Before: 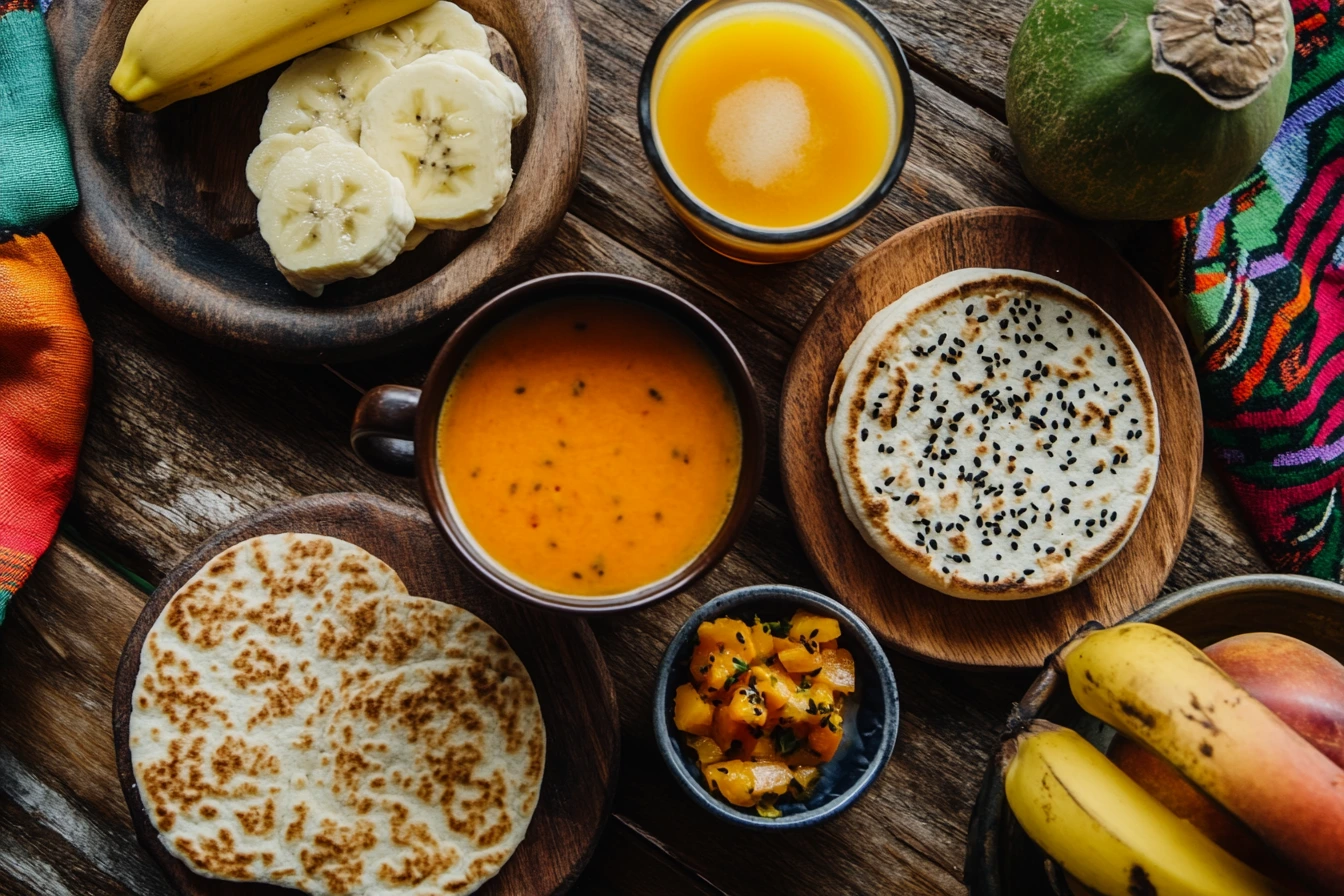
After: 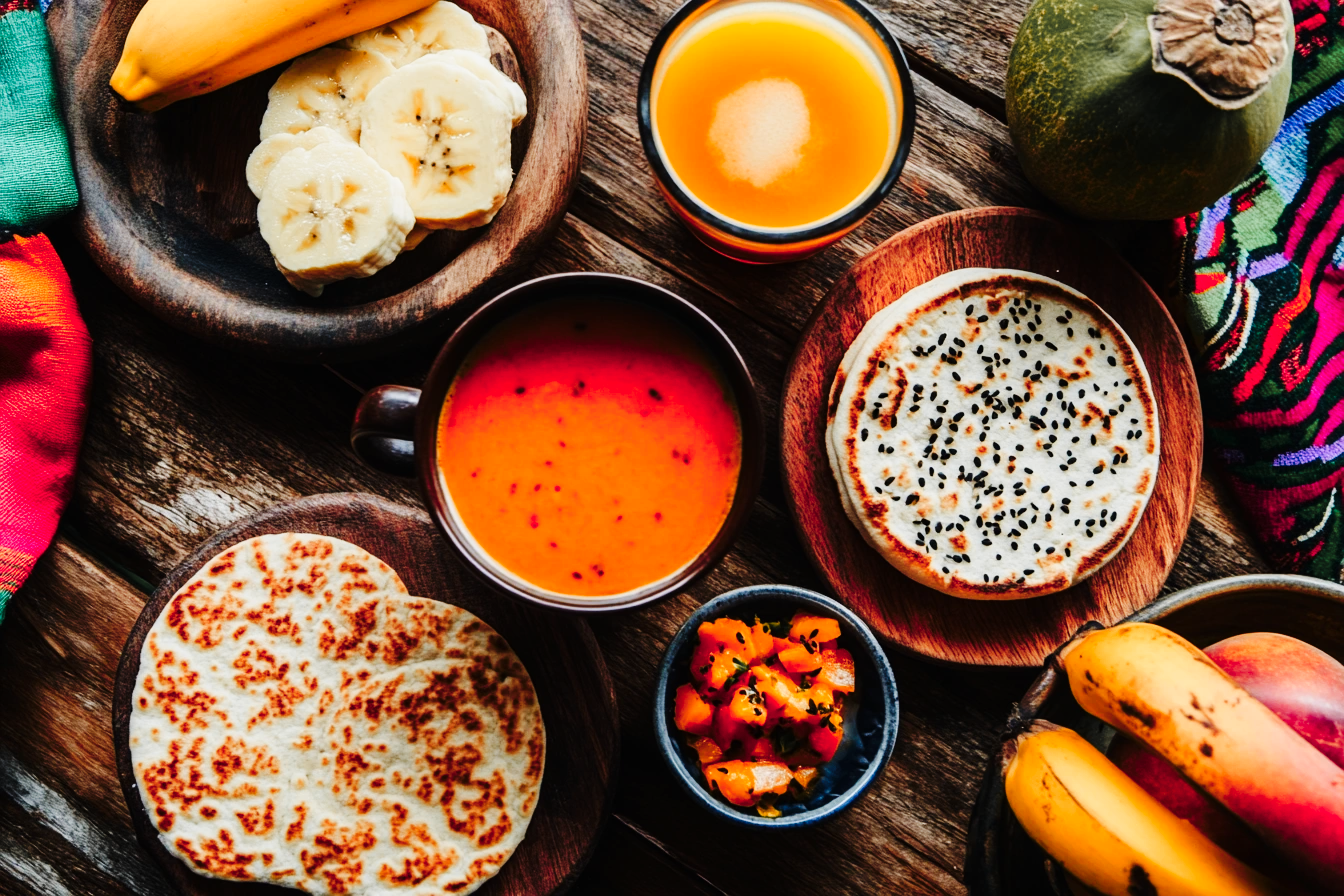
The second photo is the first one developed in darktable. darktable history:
base curve: curves: ch0 [(0, 0) (0.036, 0.025) (0.121, 0.166) (0.206, 0.329) (0.605, 0.79) (1, 1)], preserve colors none
color zones: curves: ch1 [(0.263, 0.53) (0.376, 0.287) (0.487, 0.512) (0.748, 0.547) (1, 0.513)]; ch2 [(0.262, 0.45) (0.751, 0.477)], mix 31.98%
